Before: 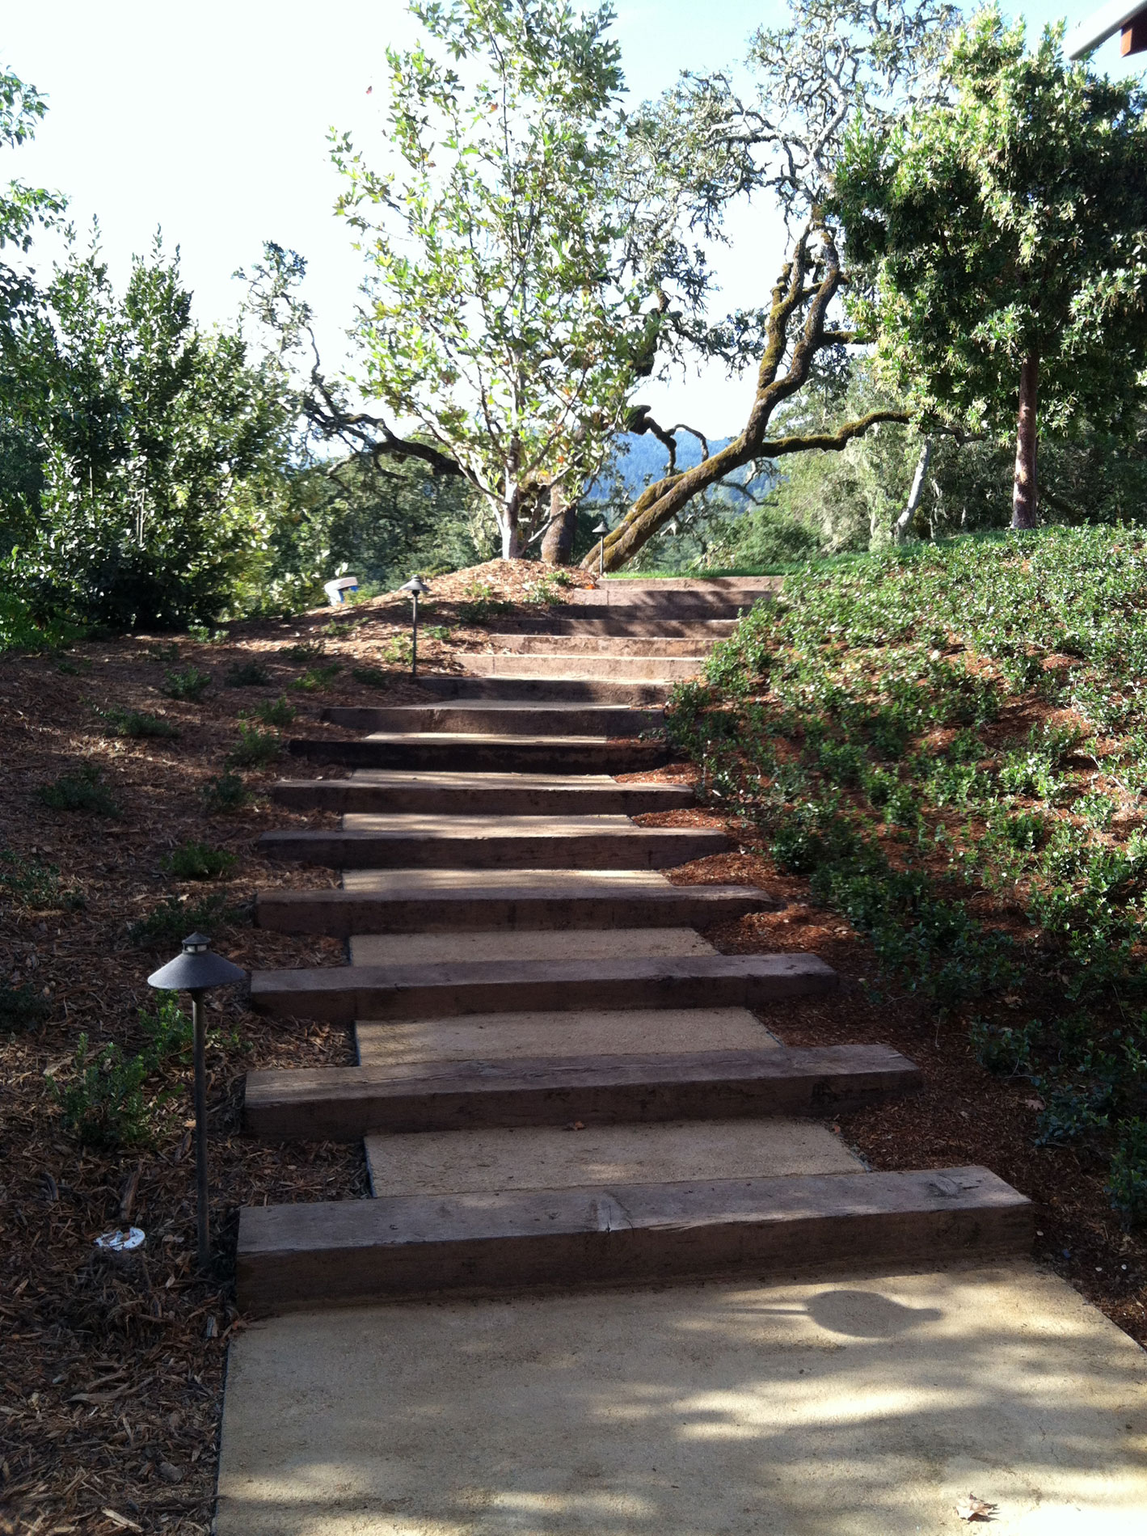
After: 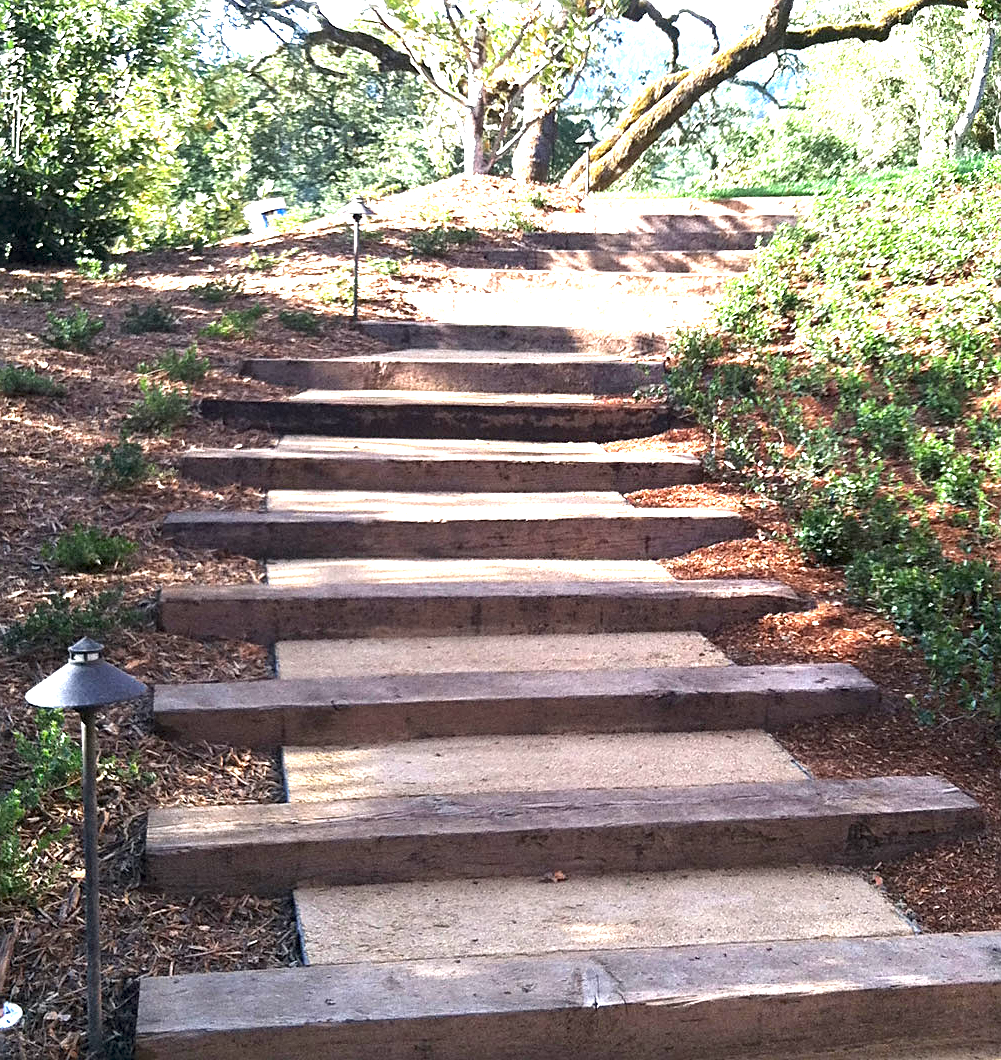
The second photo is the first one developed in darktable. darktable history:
sharpen: on, module defaults
exposure: exposure 2.191 EV, compensate exposure bias true, compensate highlight preservation false
crop: left 11.129%, top 27.193%, right 18.324%, bottom 17.012%
